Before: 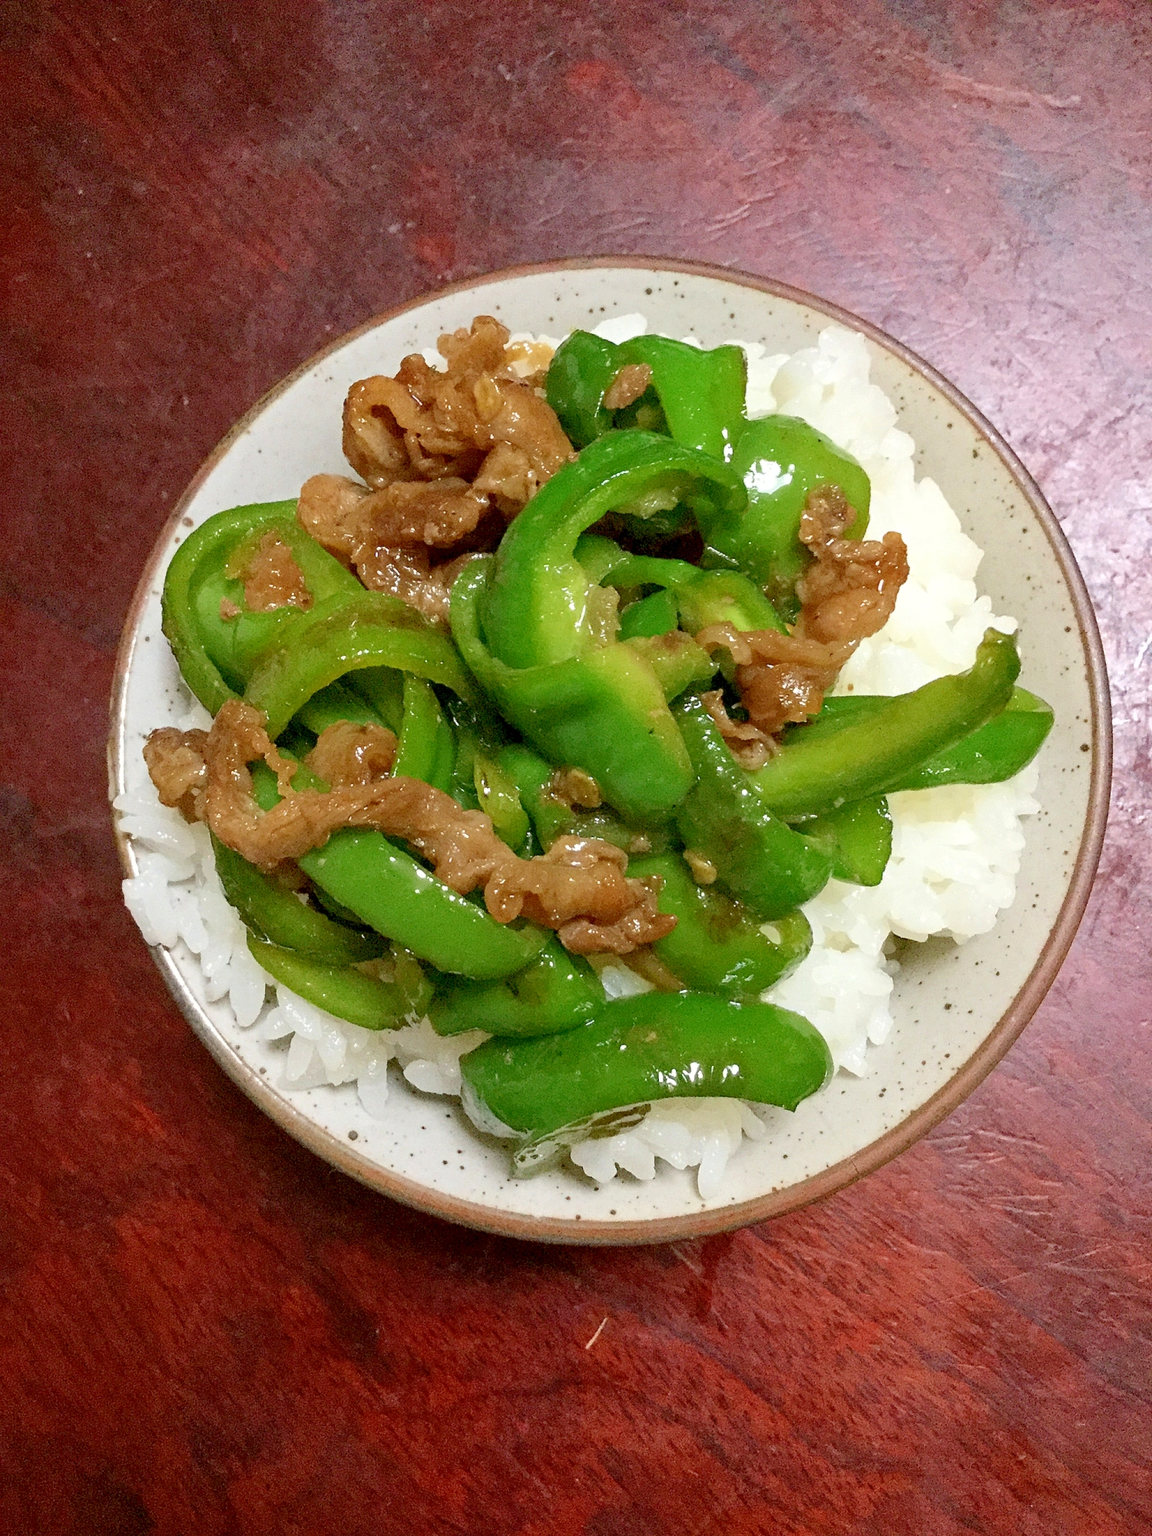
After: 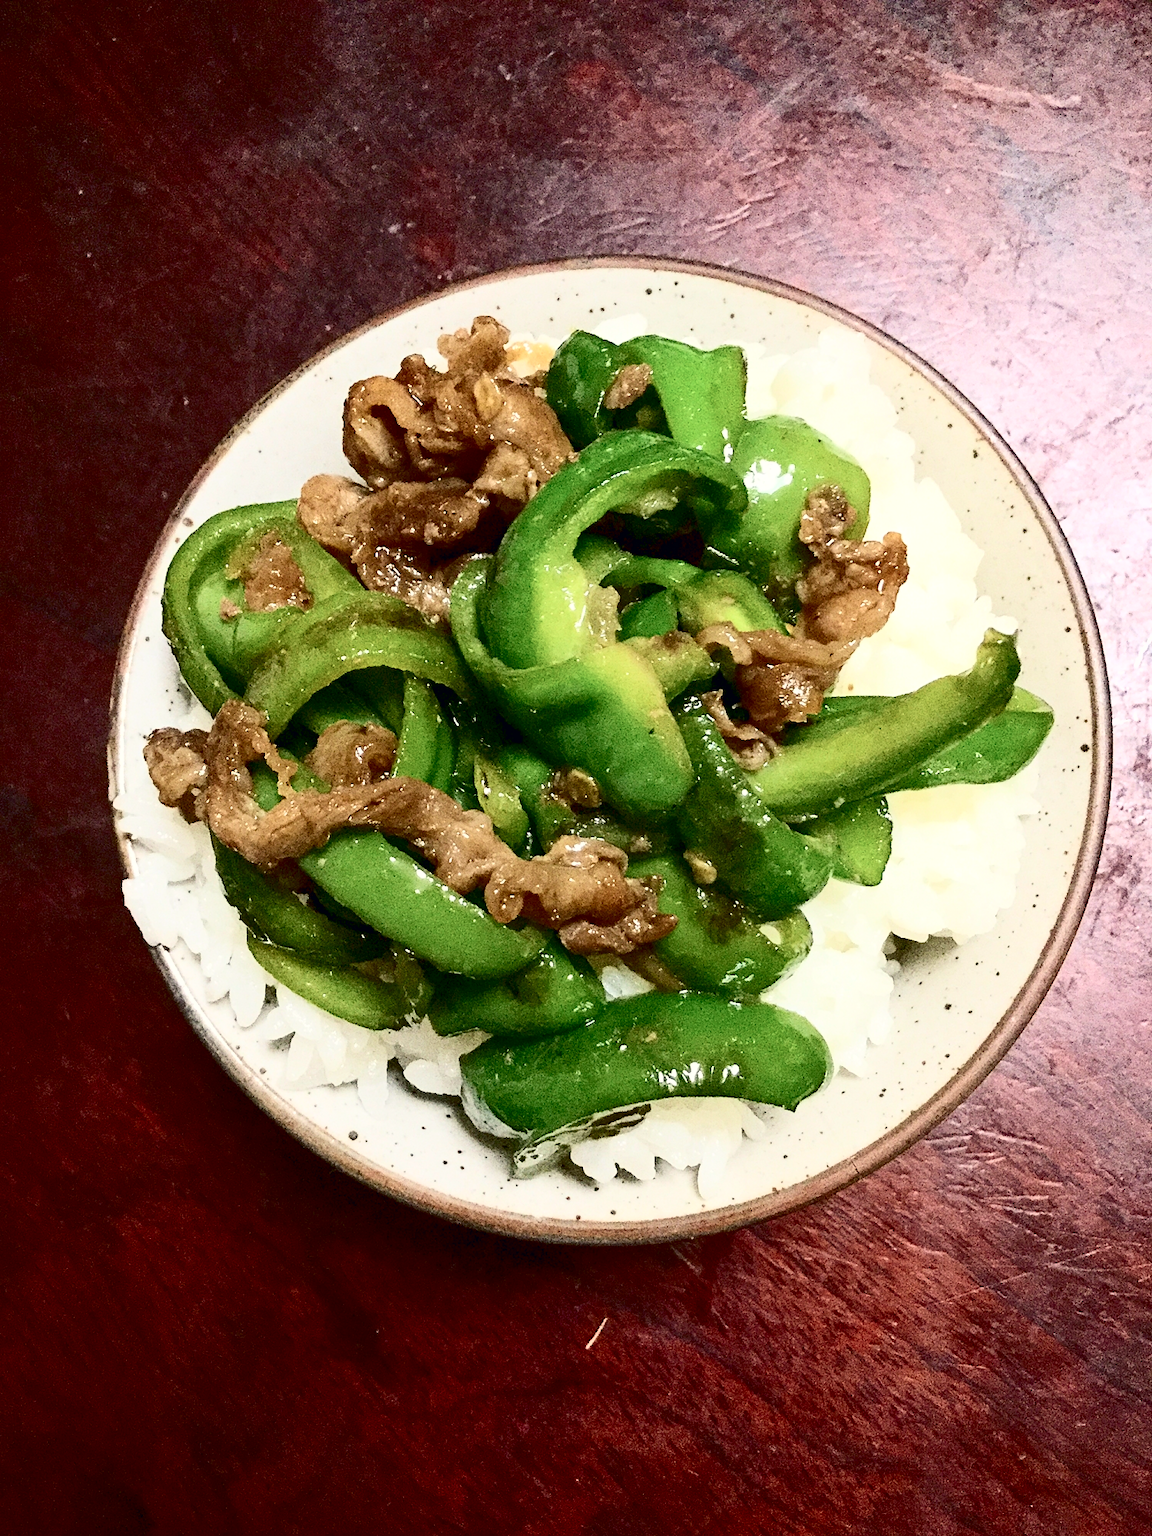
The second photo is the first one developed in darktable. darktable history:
contrast brightness saturation: contrast 0.505, saturation -0.083
color correction: highlights a* 0.27, highlights b* 2.68, shadows a* -0.853, shadows b* -4.36
